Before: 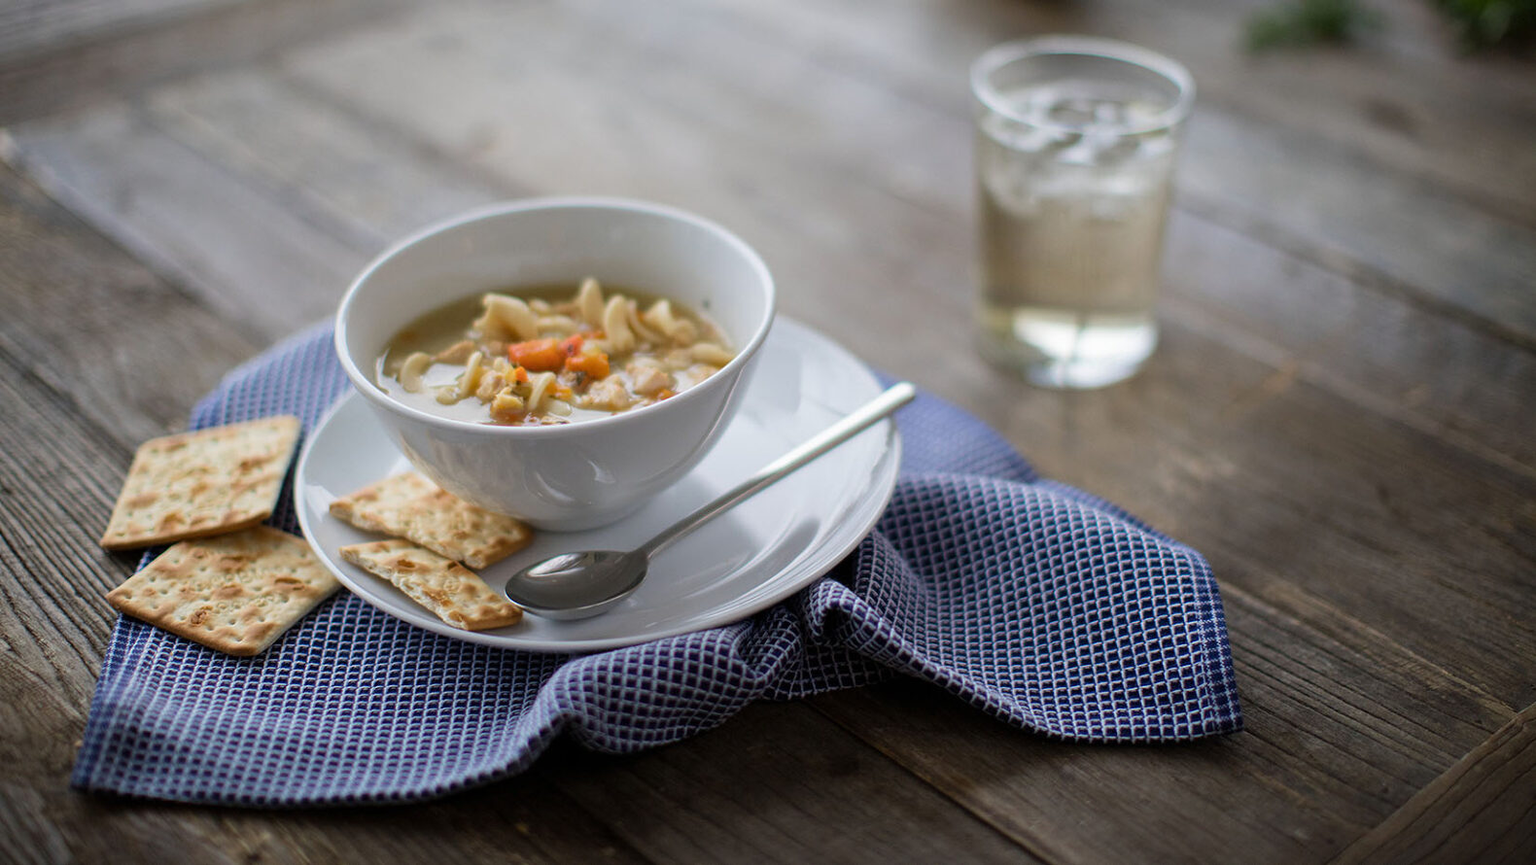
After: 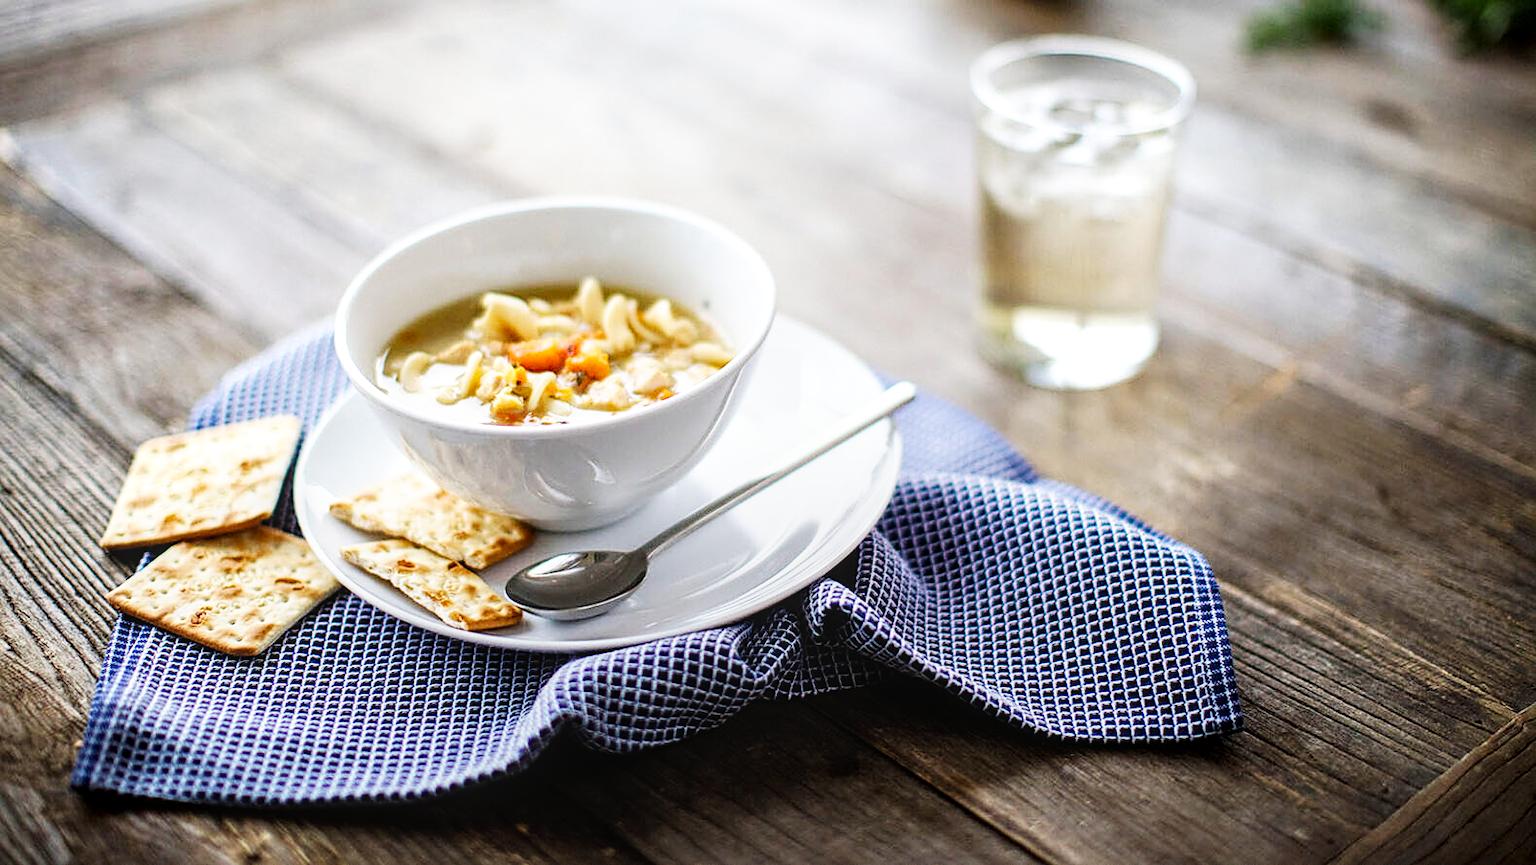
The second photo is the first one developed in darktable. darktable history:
base curve: curves: ch0 [(0, 0) (0.007, 0.004) (0.027, 0.03) (0.046, 0.07) (0.207, 0.54) (0.442, 0.872) (0.673, 0.972) (1, 1)], preserve colors none
sharpen: on, module defaults
local contrast: on, module defaults
